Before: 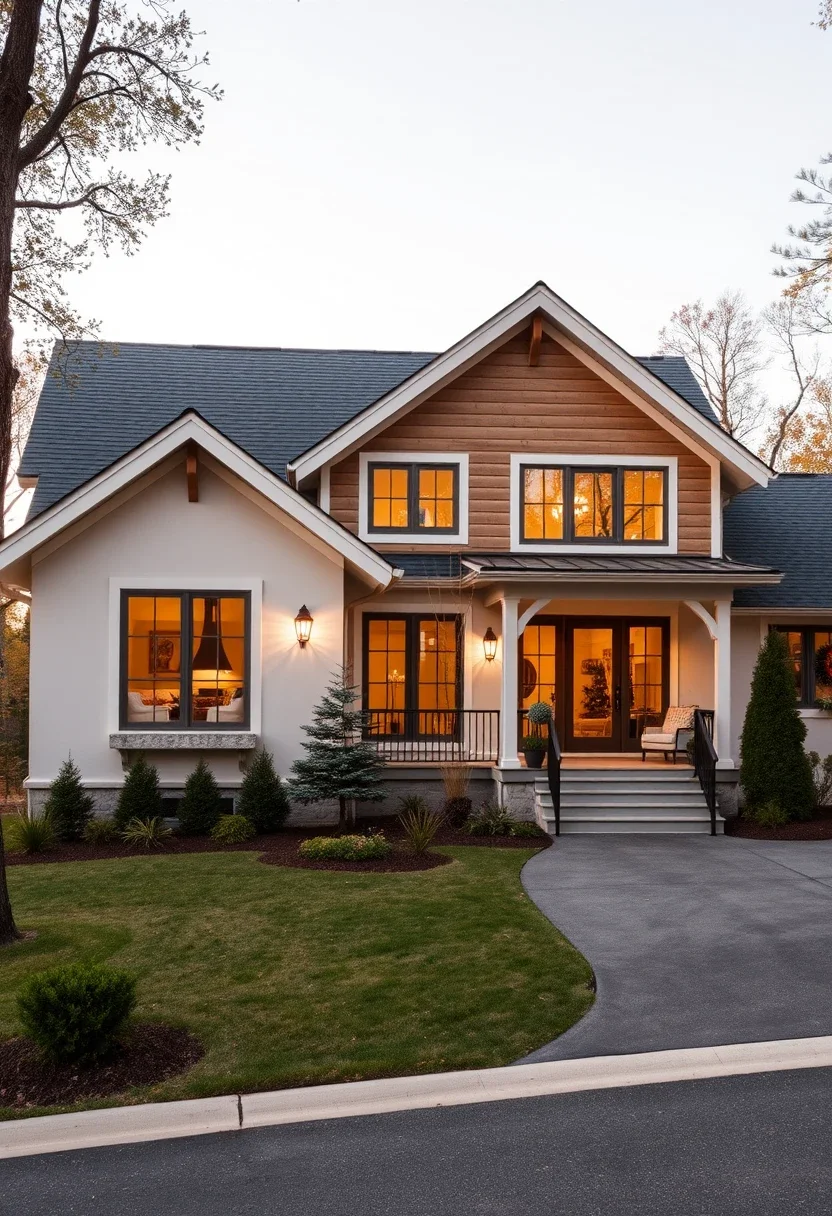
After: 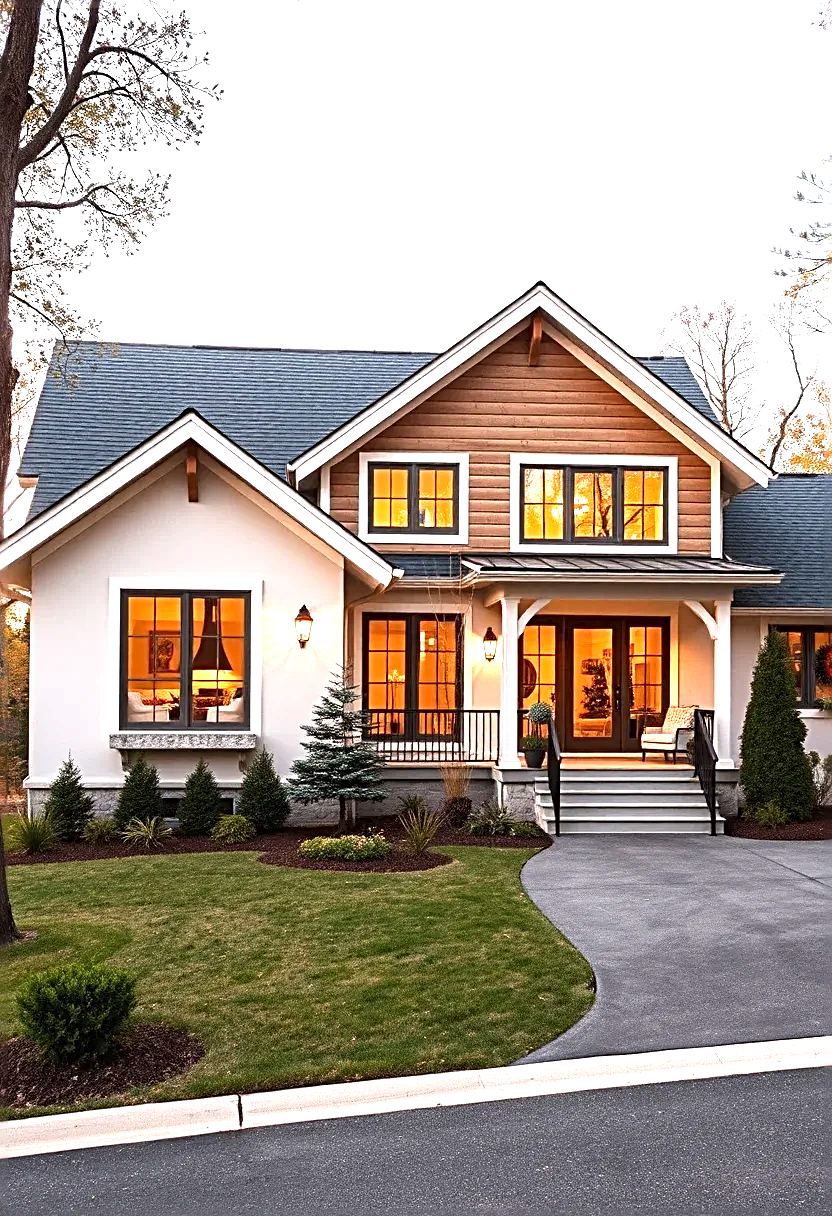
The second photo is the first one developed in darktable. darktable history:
sharpen: radius 3.025, amount 0.757
exposure: exposure 1.15 EV, compensate highlight preservation false
